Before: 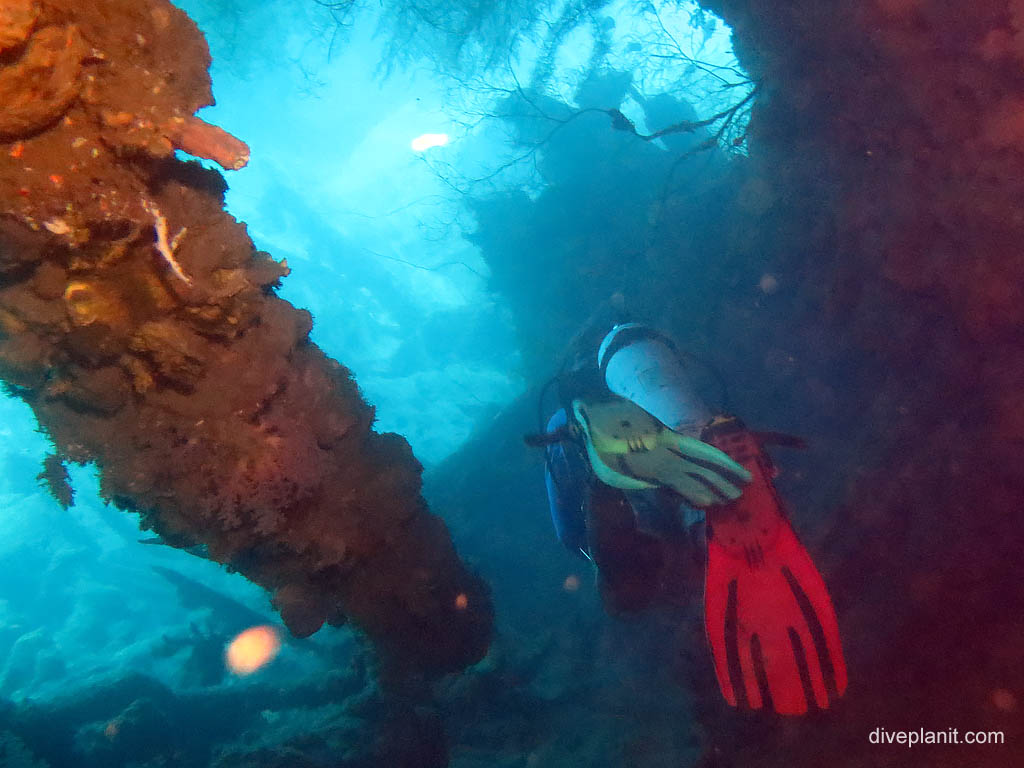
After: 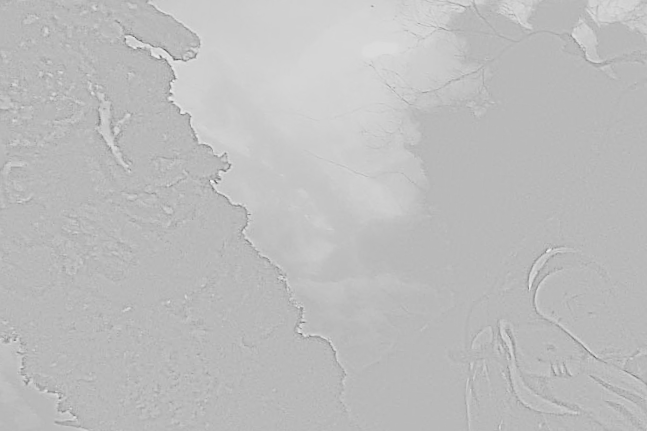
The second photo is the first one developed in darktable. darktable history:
base curve: curves: ch0 [(0, 0) (0.007, 0.004) (0.027, 0.03) (0.046, 0.07) (0.207, 0.54) (0.442, 0.872) (0.673, 0.972) (1, 1)], preserve colors none
crop and rotate: angle -4.99°, left 2.122%, top 6.945%, right 27.566%, bottom 30.519%
tone equalizer: on, module defaults
white balance: red 0.967, blue 1.119, emerald 0.756
highpass: sharpness 5.84%, contrast boost 8.44%
sharpen: radius 1.967
exposure: black level correction 0, exposure 1.2 EV, compensate exposure bias true, compensate highlight preservation false
